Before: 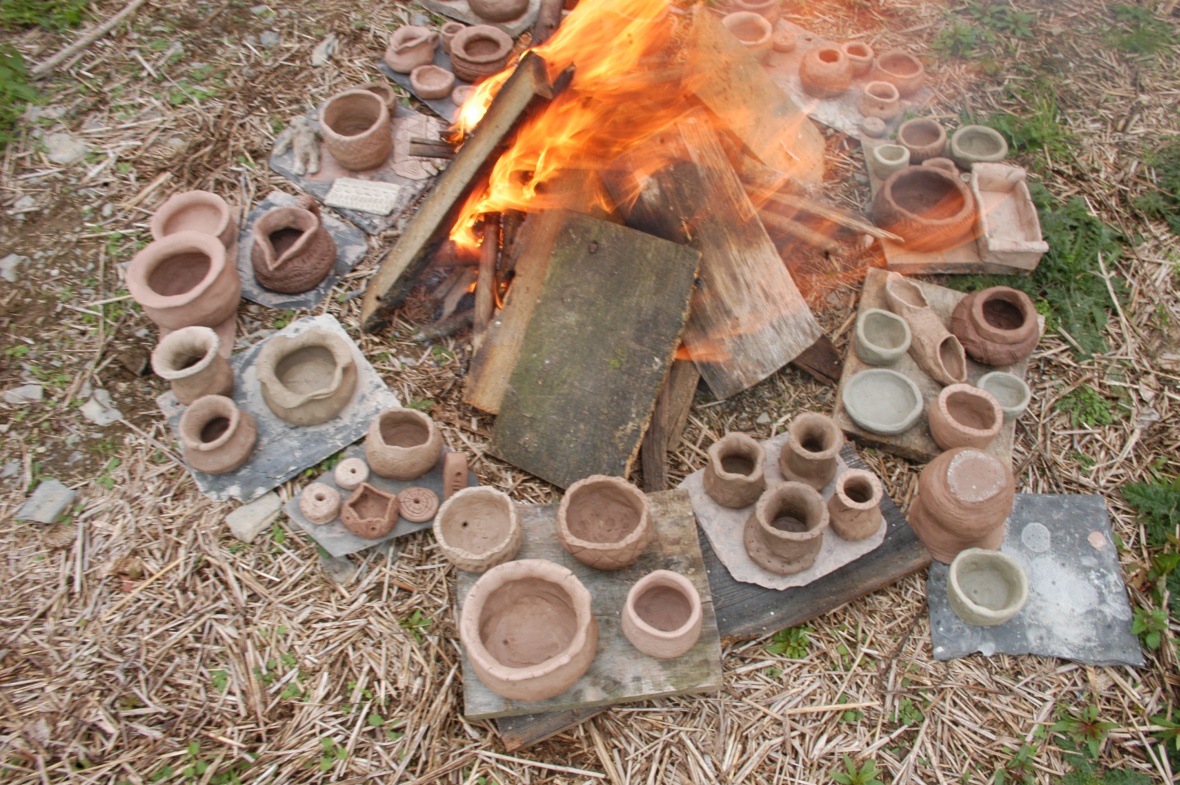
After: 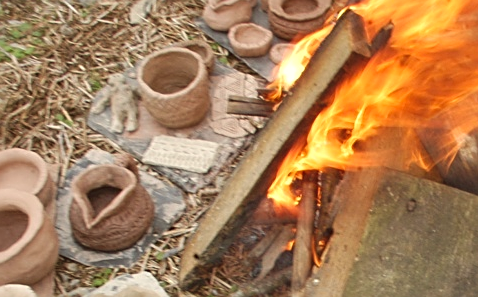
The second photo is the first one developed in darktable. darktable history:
exposure: exposure 0.2 EV, compensate highlight preservation false
base curve: curves: ch0 [(0, 0) (0.283, 0.295) (1, 1)], preserve colors none
sharpen: on, module defaults
crop: left 15.452%, top 5.459%, right 43.956%, bottom 56.62%
color balance: lift [1.005, 1.002, 0.998, 0.998], gamma [1, 1.021, 1.02, 0.979], gain [0.923, 1.066, 1.056, 0.934]
rgb curve: mode RGB, independent channels
